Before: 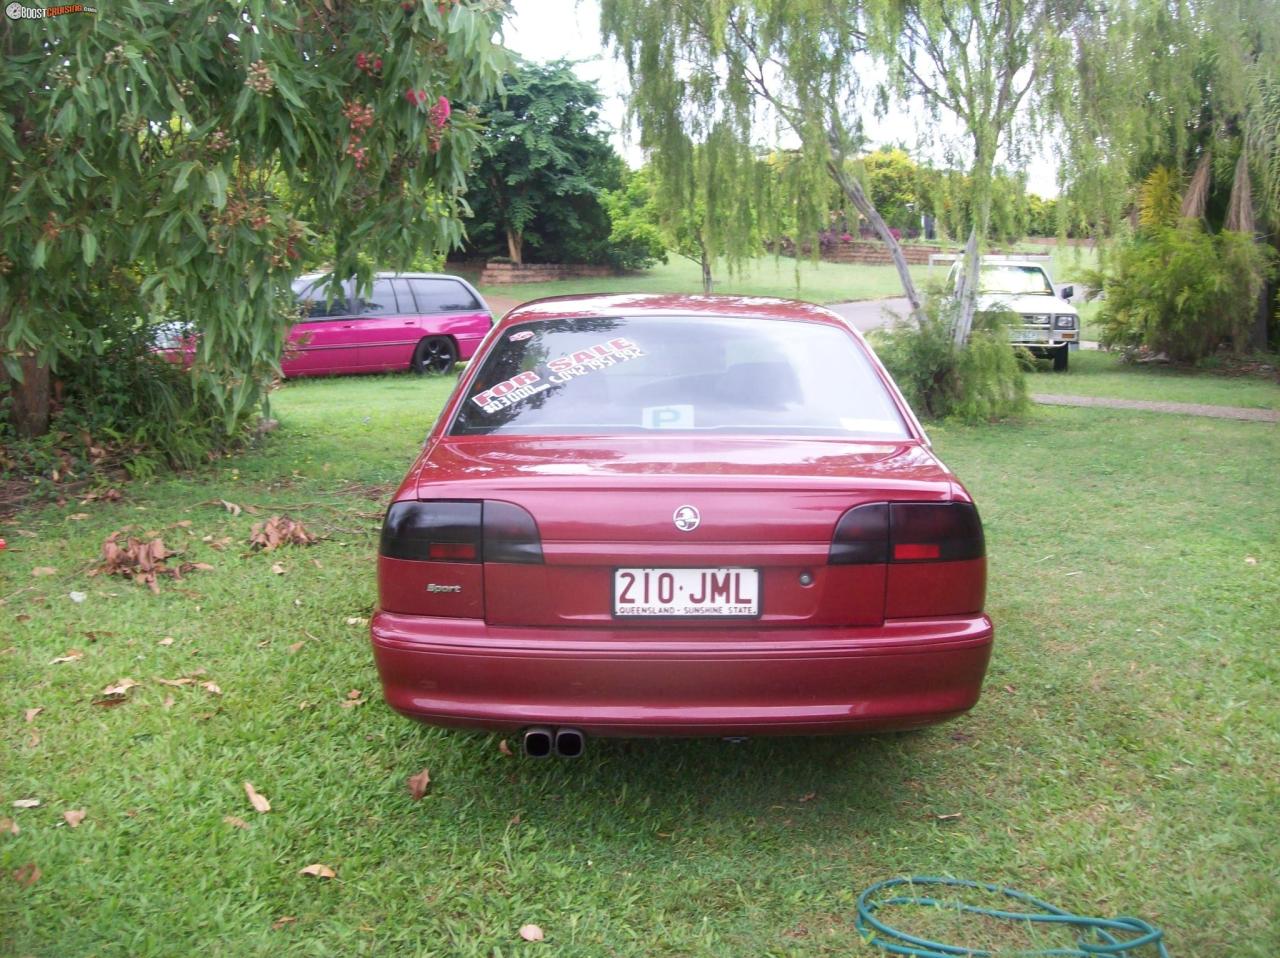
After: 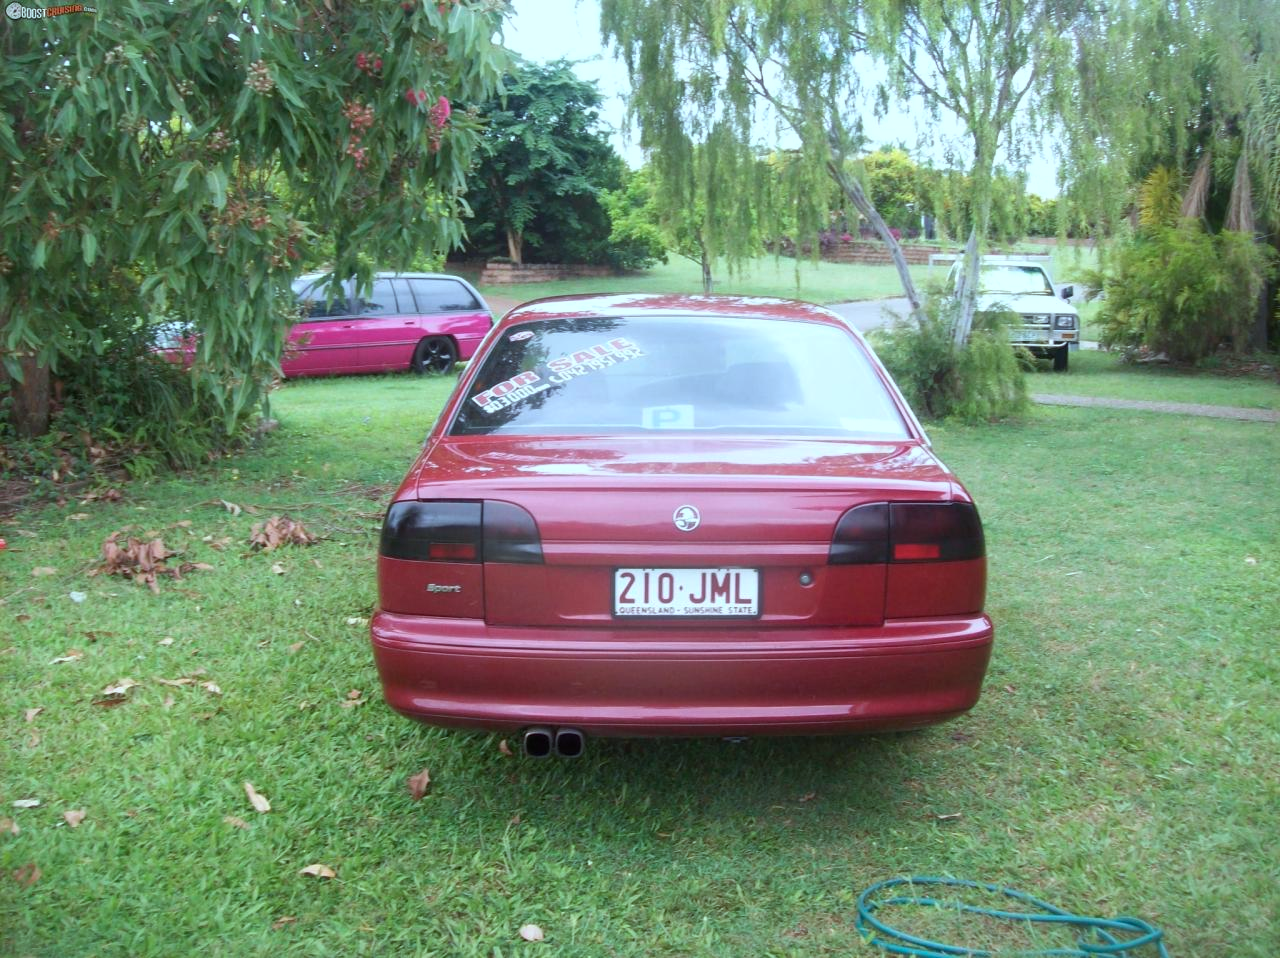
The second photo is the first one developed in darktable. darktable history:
color correction: highlights a* -10.01, highlights b* -10.5
